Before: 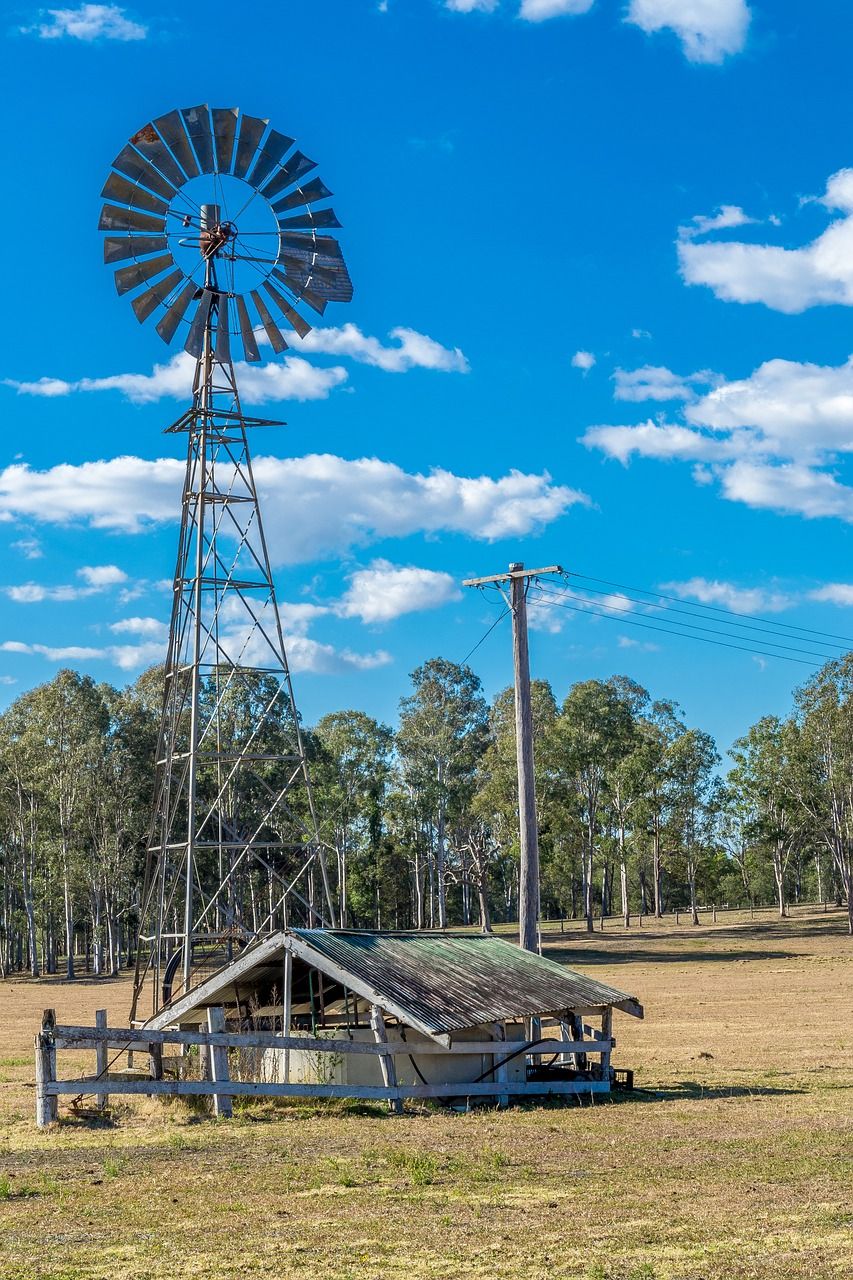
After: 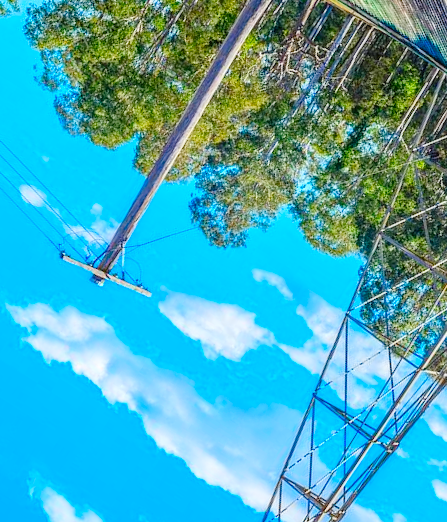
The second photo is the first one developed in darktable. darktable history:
contrast brightness saturation: contrast 0.029, brightness 0.068, saturation 0.12
crop and rotate: angle 147.58°, left 9.098%, top 15.617%, right 4.455%, bottom 17.149%
tone curve: curves: ch0 [(0, 0.047) (0.199, 0.263) (0.47, 0.555) (0.805, 0.839) (1, 0.962)], preserve colors none
color correction: highlights b* 0.041, saturation 2.16
local contrast: on, module defaults
